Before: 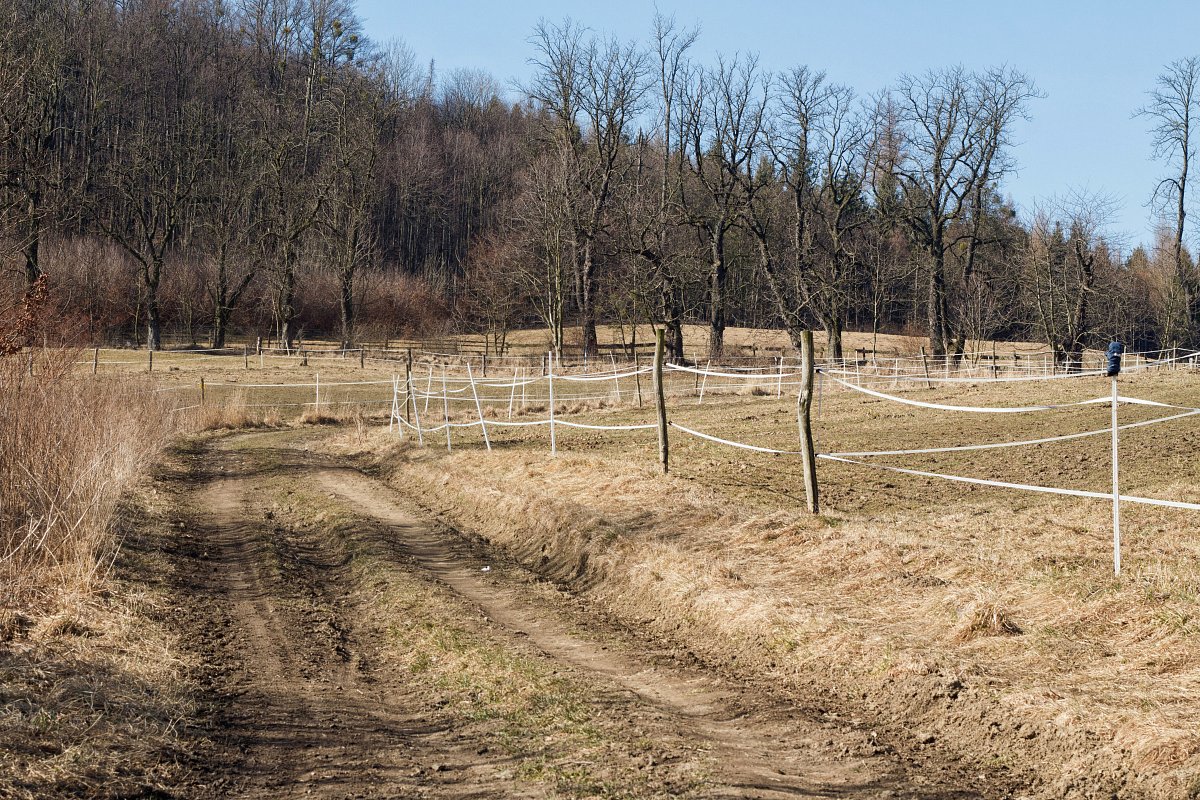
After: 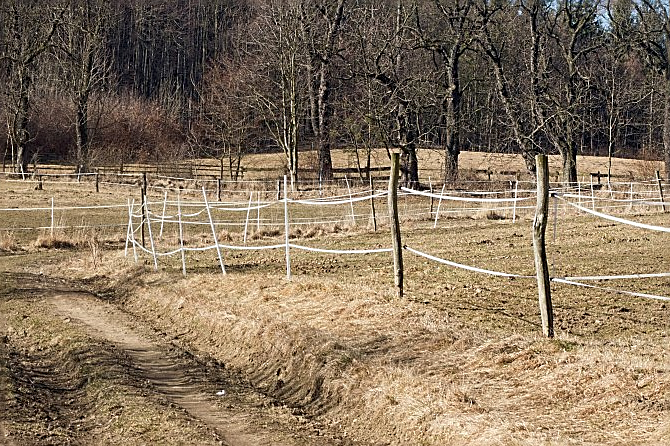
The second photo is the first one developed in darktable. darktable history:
sharpen: amount 0.6
crop and rotate: left 22.13%, top 22.054%, right 22.026%, bottom 22.102%
